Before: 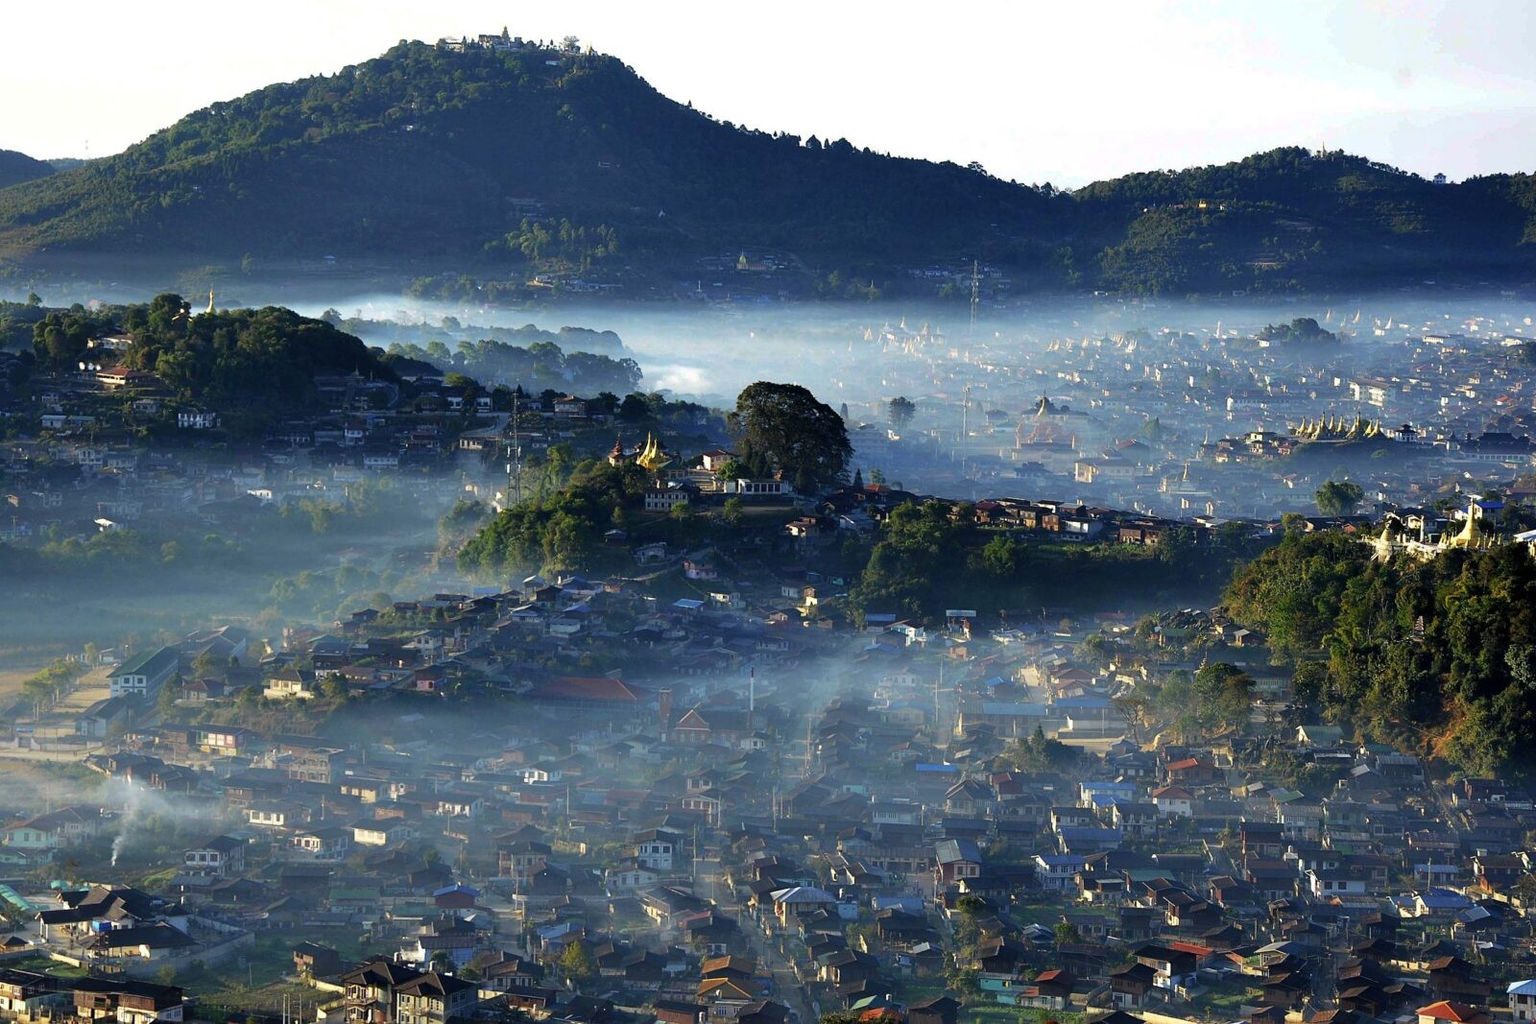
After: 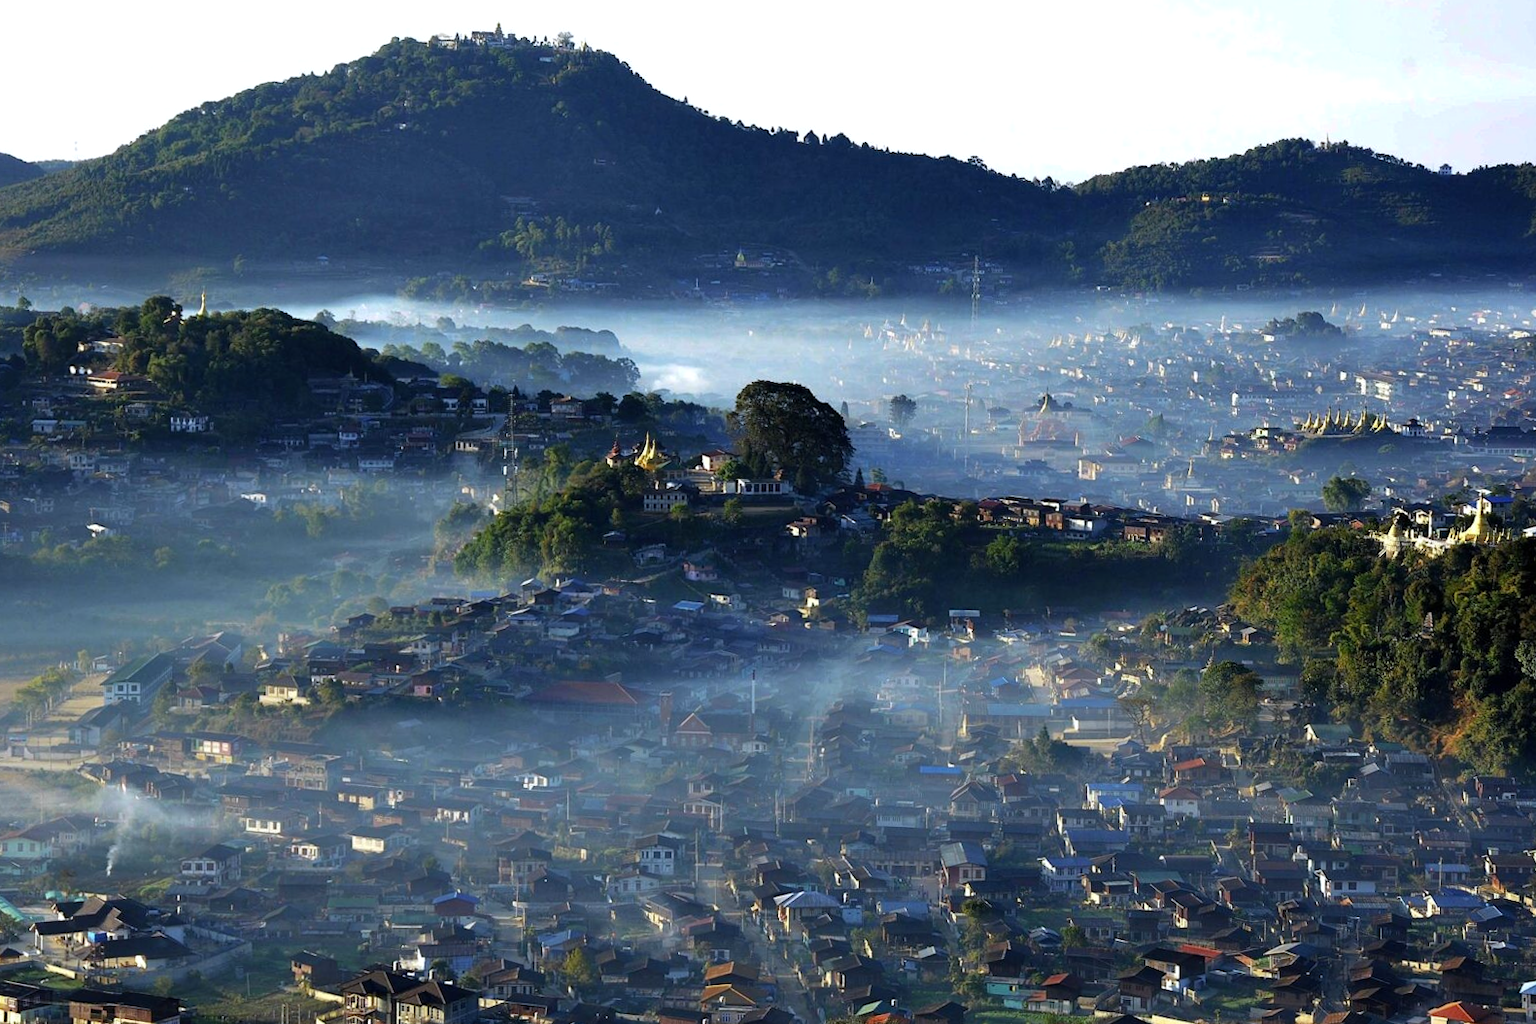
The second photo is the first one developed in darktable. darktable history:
color balance rgb: perceptual saturation grading › global saturation 3.7%, global vibrance 5.56%, contrast 3.24%
white balance: red 0.983, blue 1.036
rotate and perspective: rotation -0.45°, automatic cropping original format, crop left 0.008, crop right 0.992, crop top 0.012, crop bottom 0.988
